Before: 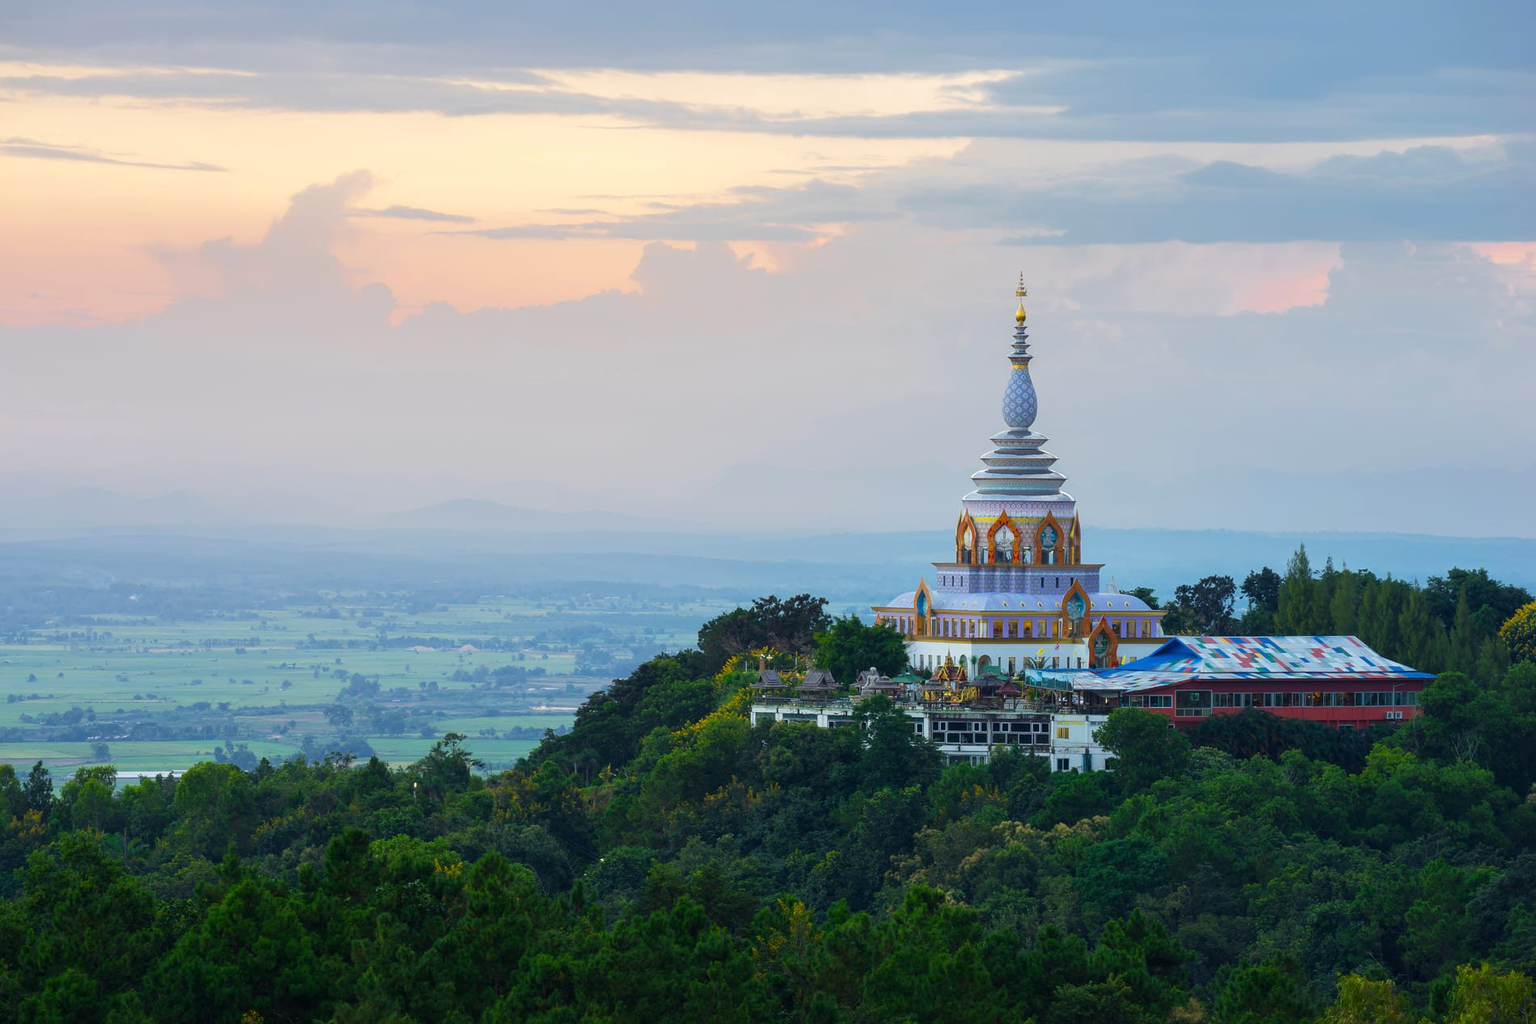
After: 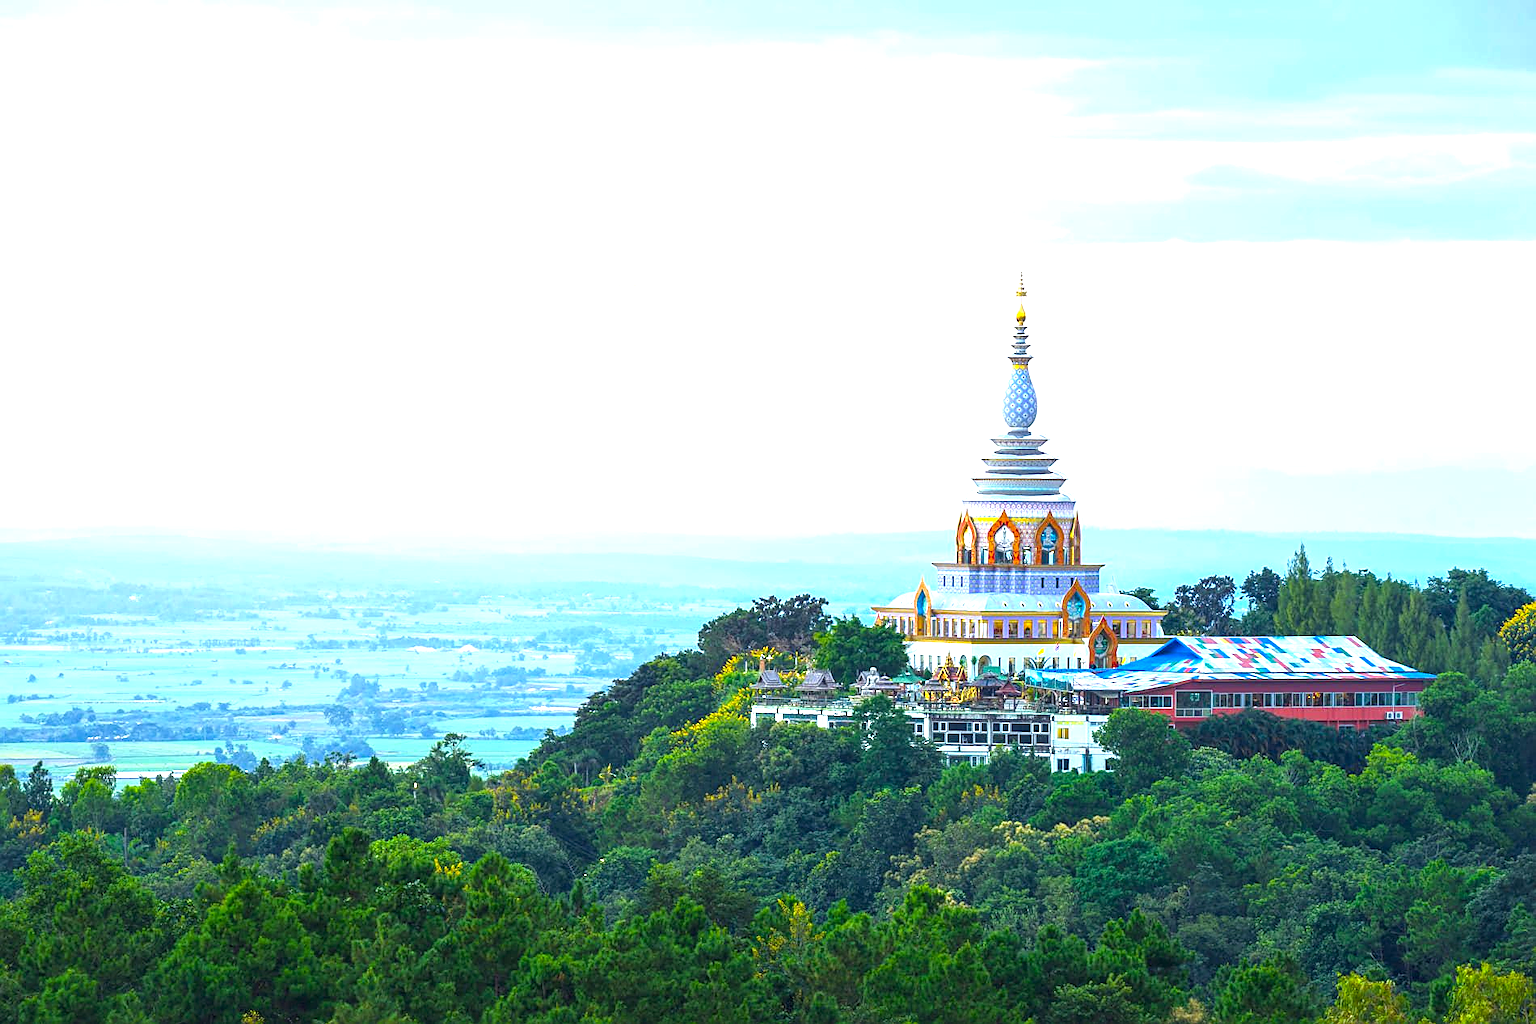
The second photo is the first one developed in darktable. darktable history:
exposure: black level correction 0, exposure 1.5 EV, compensate highlight preservation false
sharpen: on, module defaults
local contrast: detail 130%
color balance rgb: linear chroma grading › global chroma 6.48%, perceptual saturation grading › global saturation 12.96%, global vibrance 6.02%
